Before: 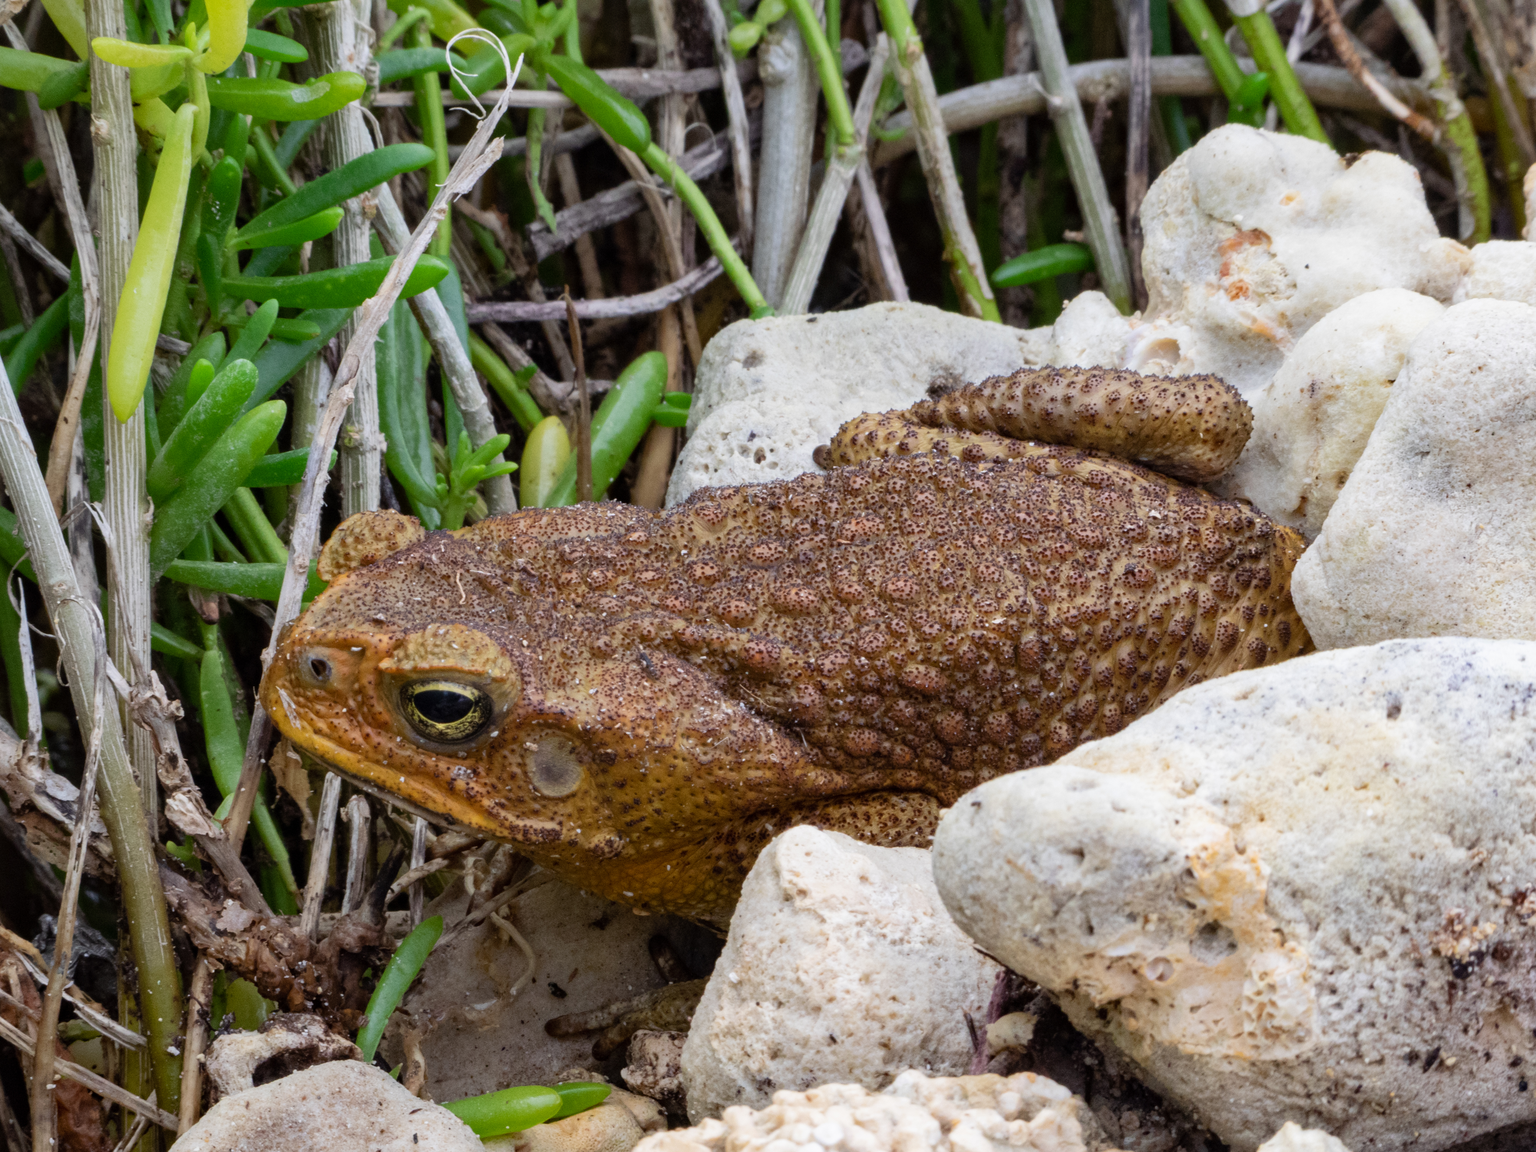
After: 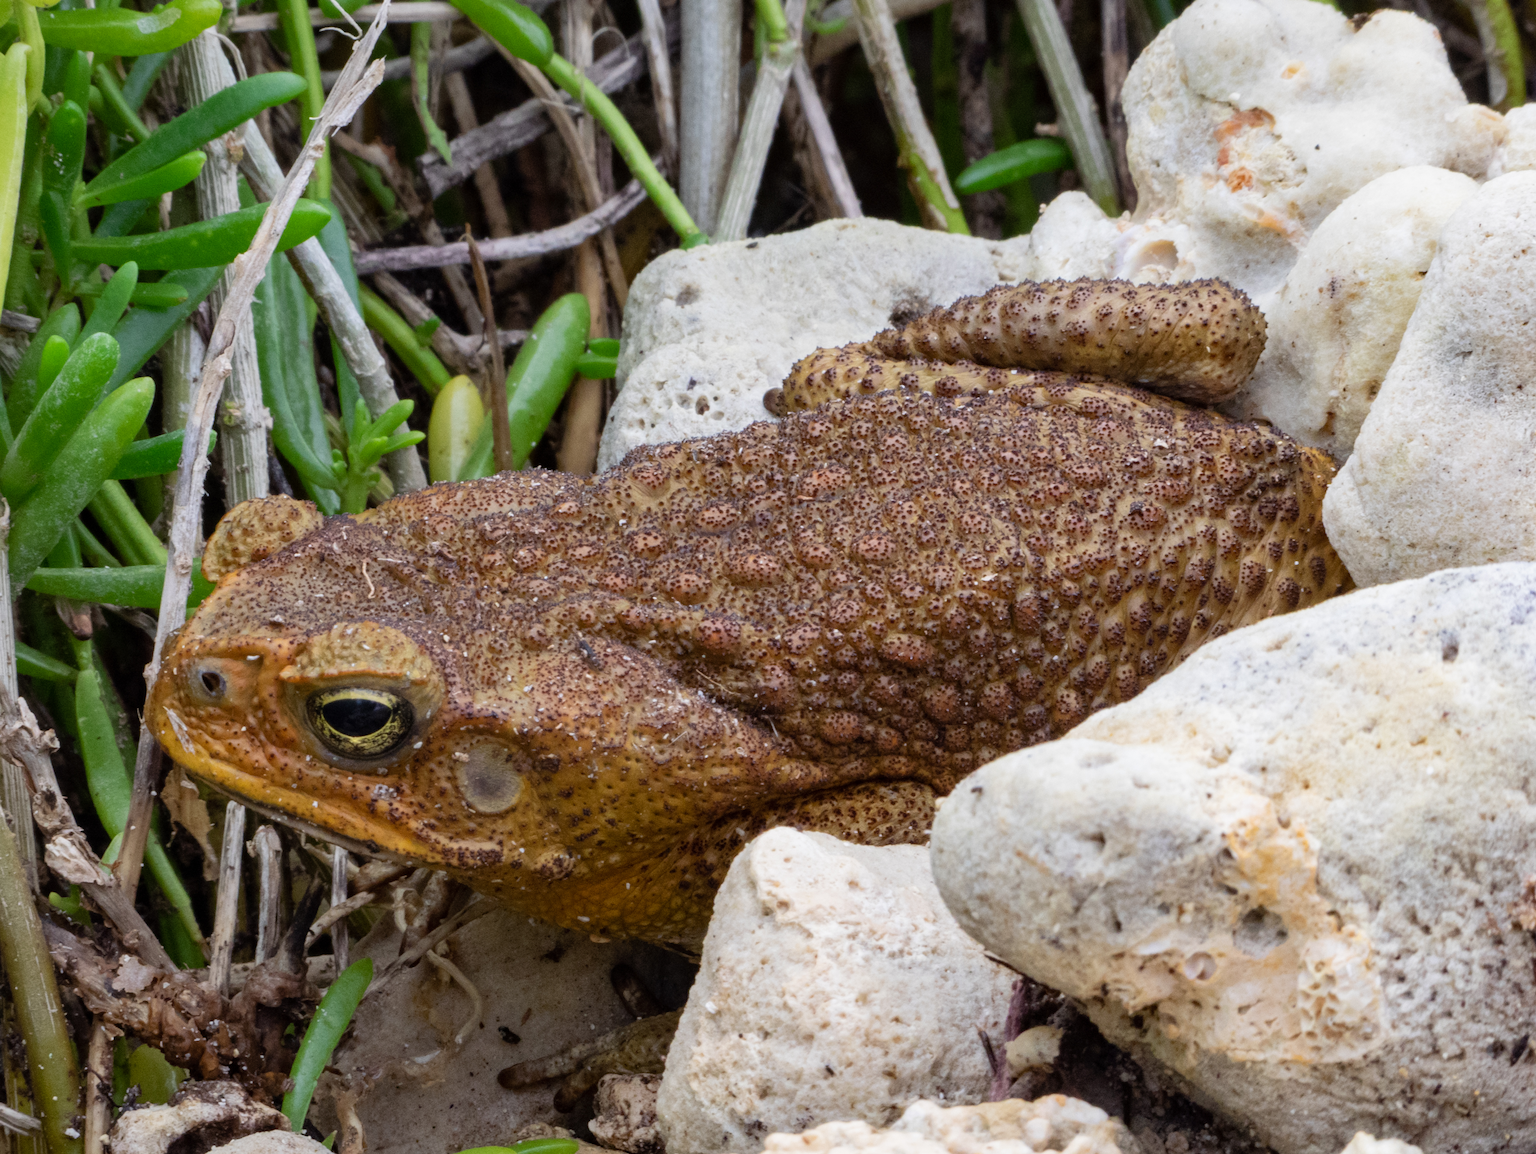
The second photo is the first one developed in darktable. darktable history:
tone equalizer: -8 EV 0.076 EV
crop and rotate: angle 3.69°, left 5.894%, top 5.694%
